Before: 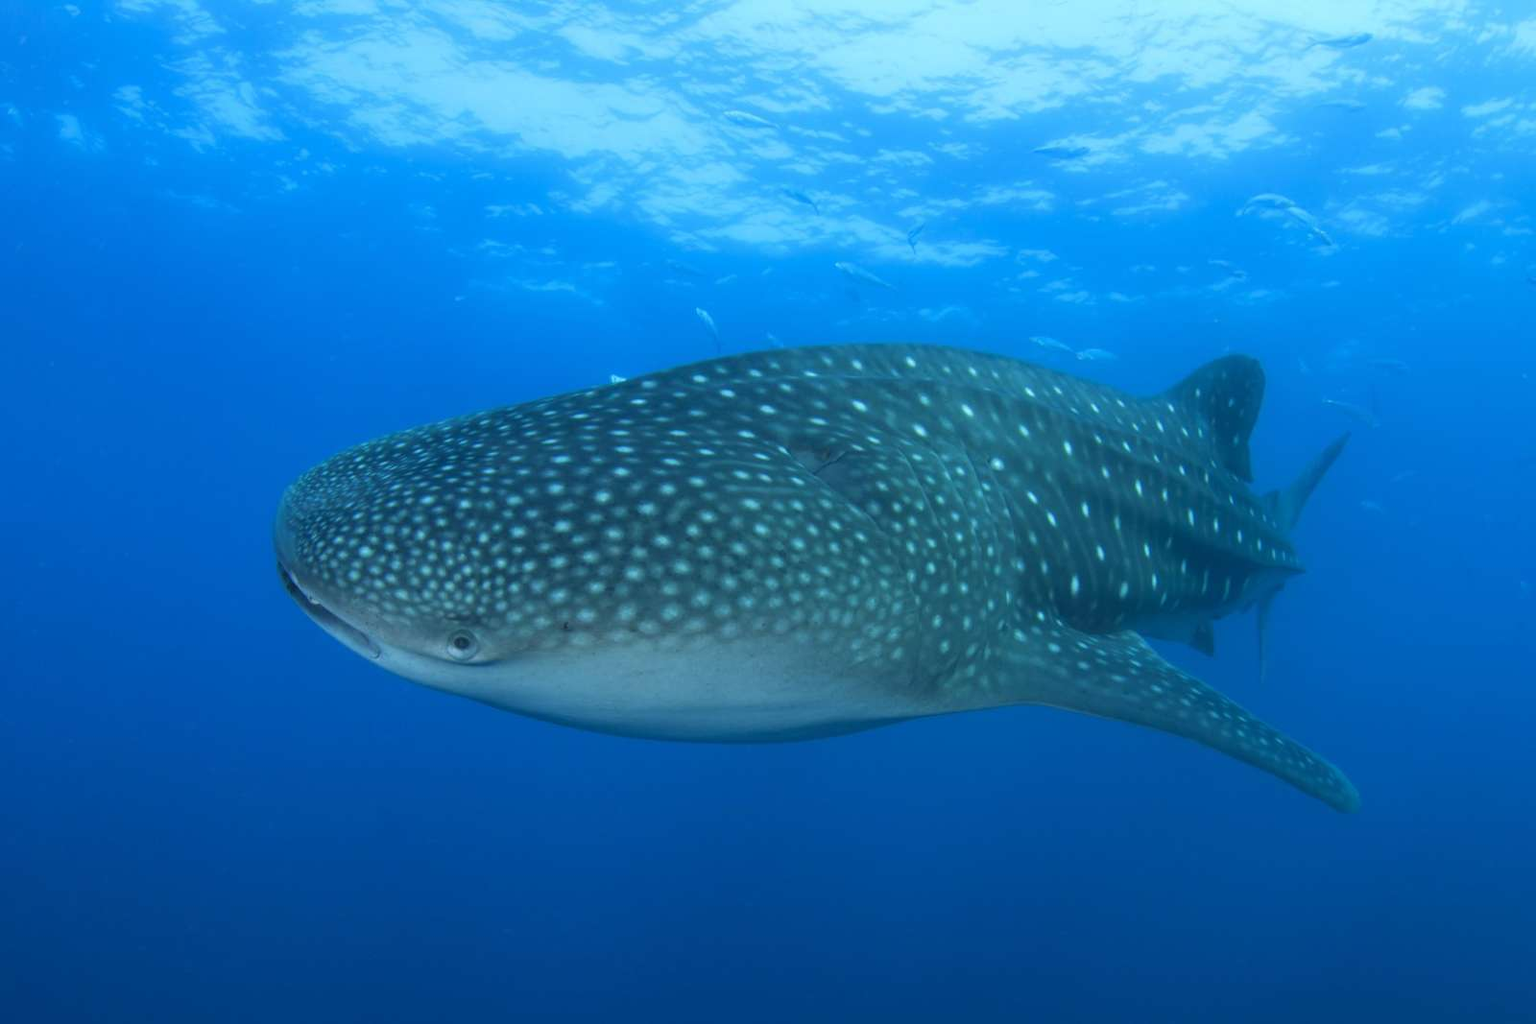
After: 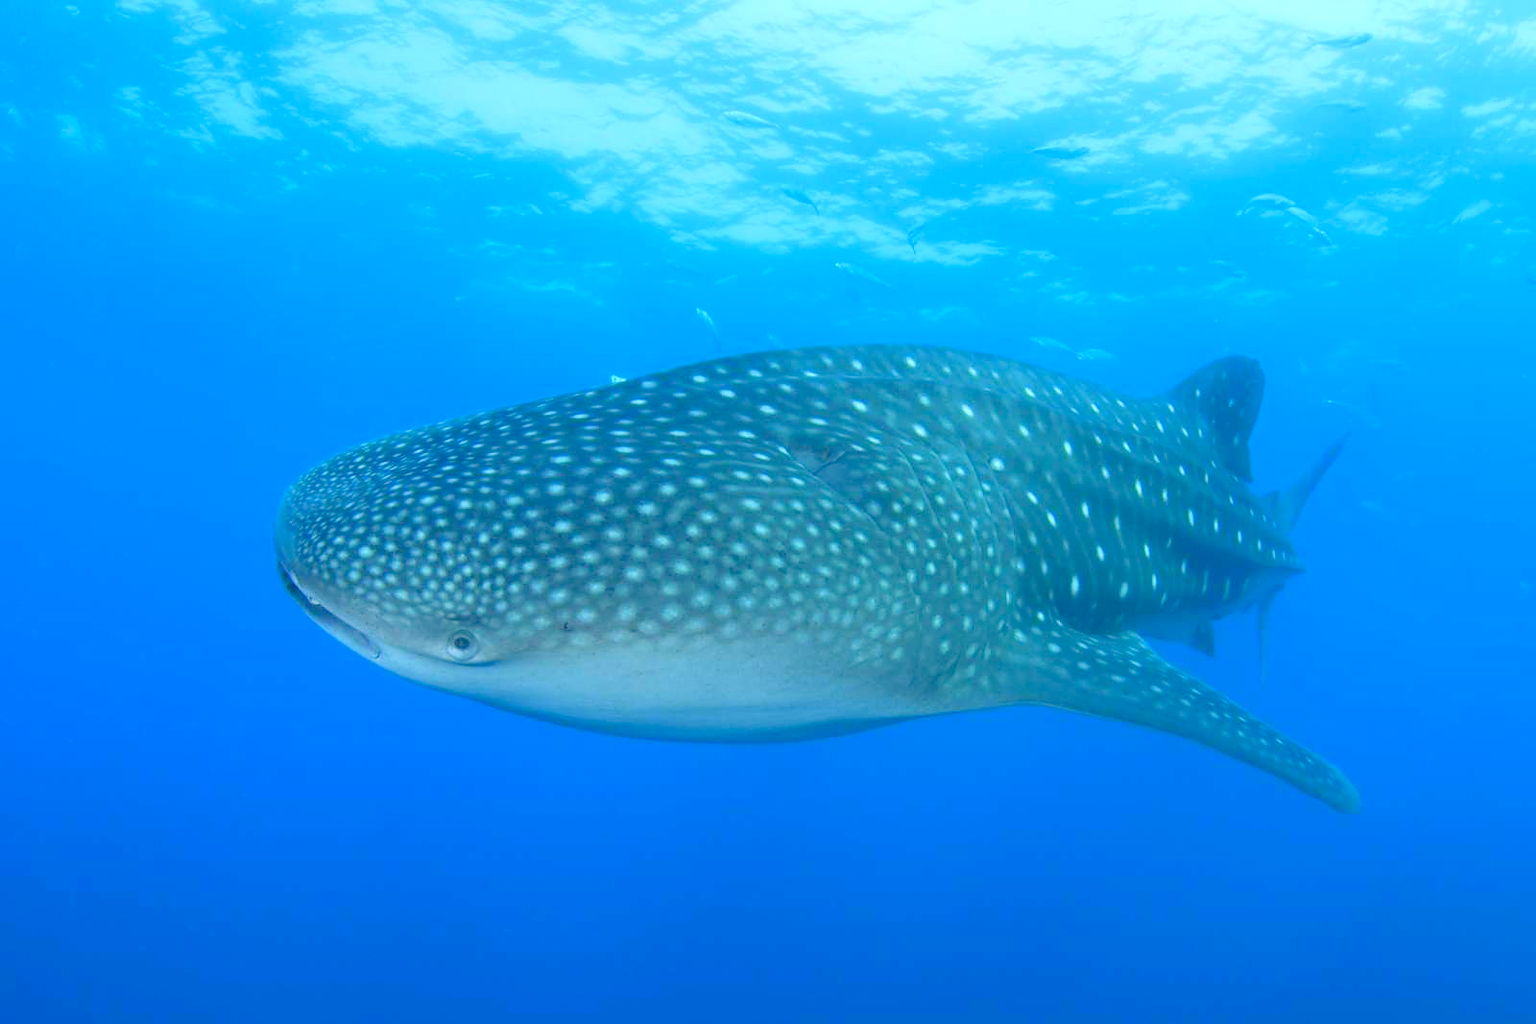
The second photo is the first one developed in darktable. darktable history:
sharpen: radius 0.969, amount 0.604
levels: levels [0, 0.397, 0.955]
